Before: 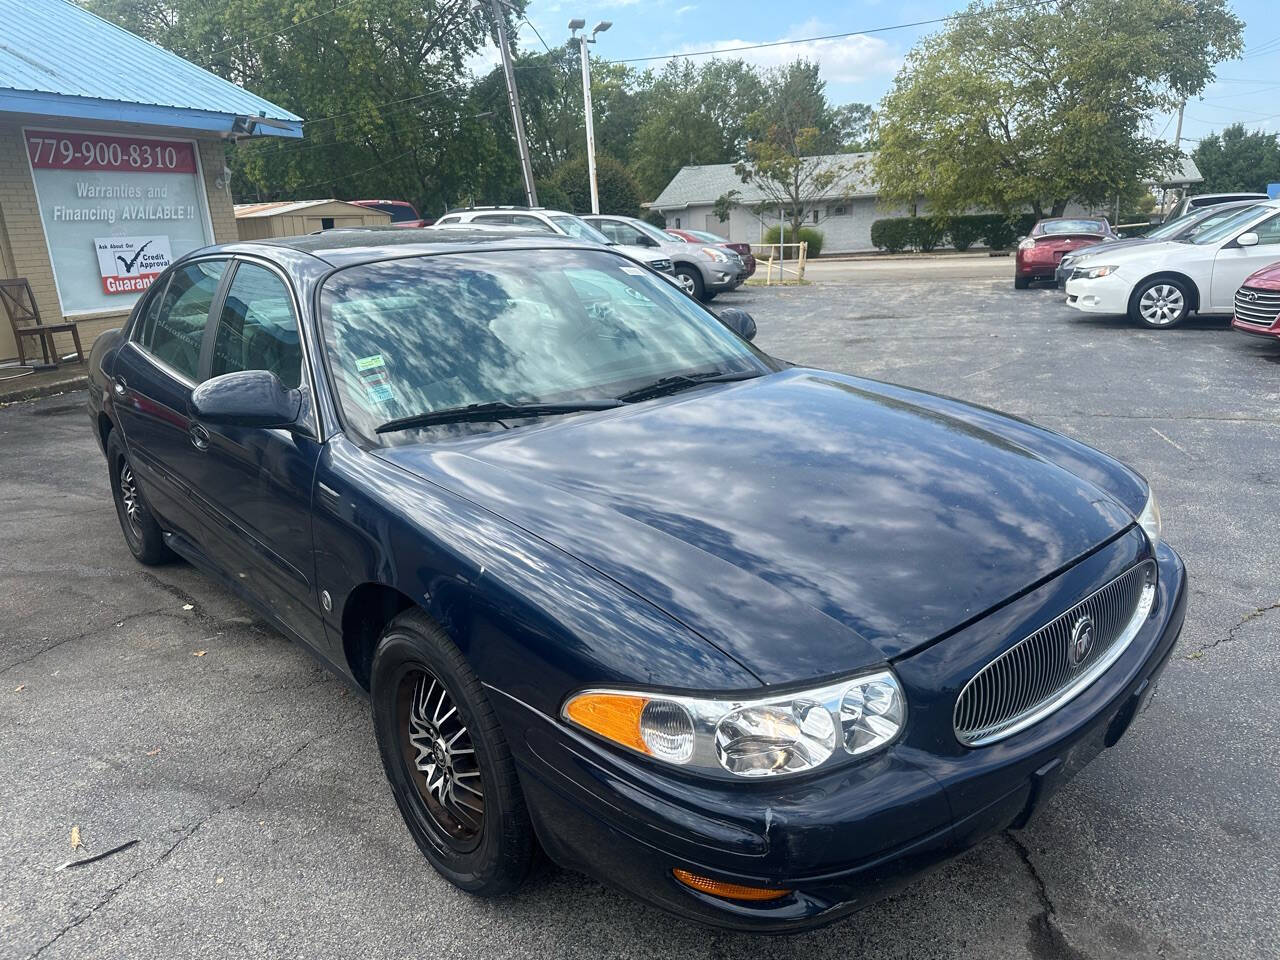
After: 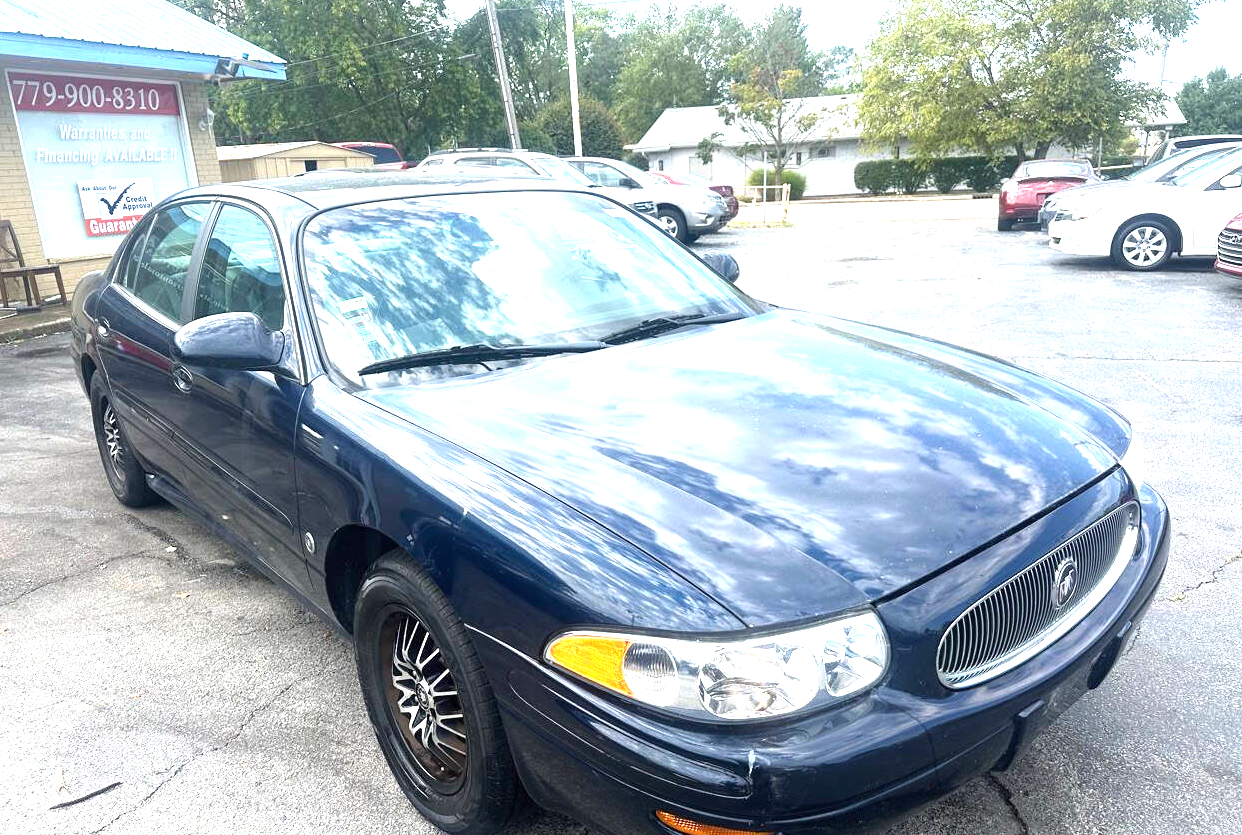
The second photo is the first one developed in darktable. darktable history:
exposure: black level correction 0, exposure 1.2 EV, compensate highlight preservation false
crop: left 1.36%, top 6.132%, right 1.598%, bottom 6.803%
tone equalizer: -8 EV -0.431 EV, -7 EV -0.363 EV, -6 EV -0.317 EV, -5 EV -0.2 EV, -3 EV 0.232 EV, -2 EV 0.354 EV, -1 EV 0.414 EV, +0 EV 0.406 EV, mask exposure compensation -0.49 EV
